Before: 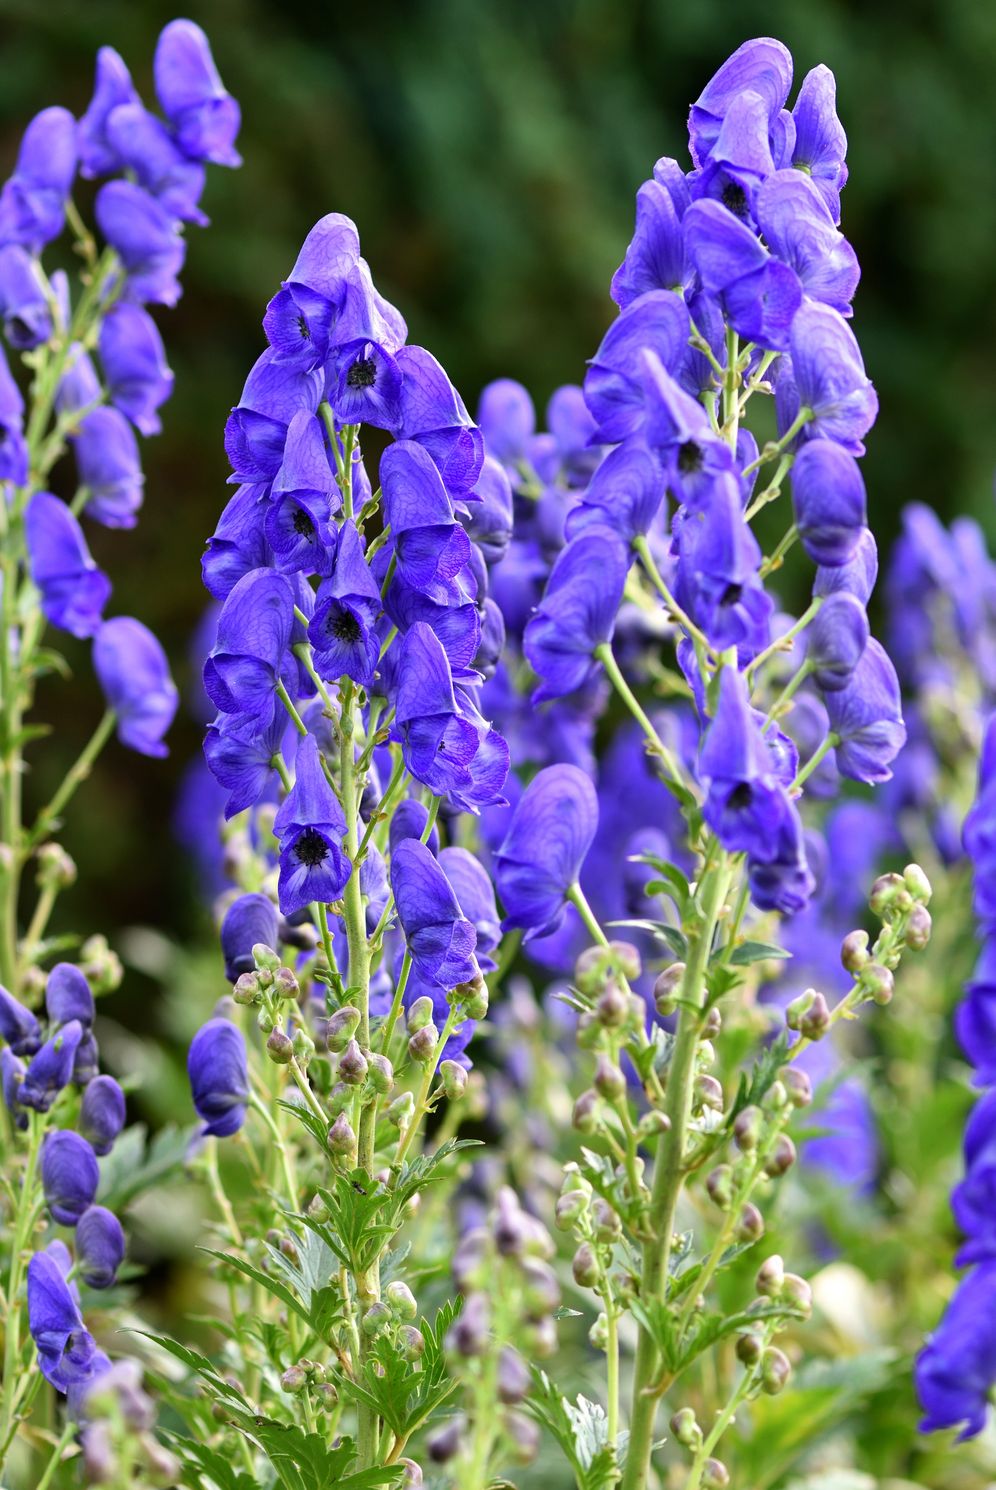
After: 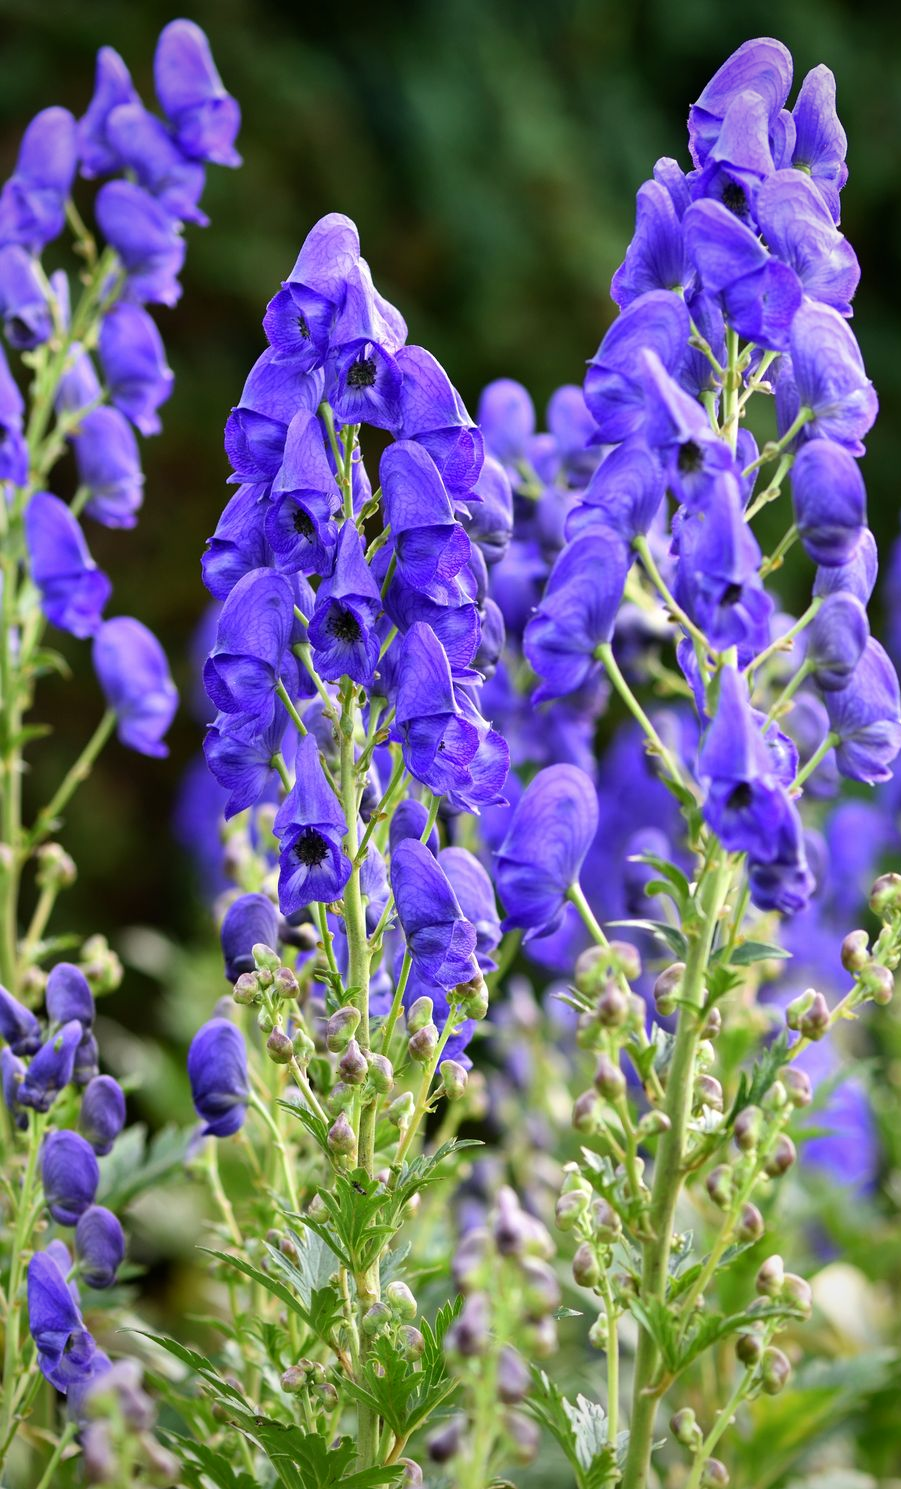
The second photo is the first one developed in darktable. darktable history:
vignetting: fall-off start 75.11%, brightness -0.375, saturation 0.017, width/height ratio 1.078, unbound false
crop: right 9.491%, bottom 0.03%
